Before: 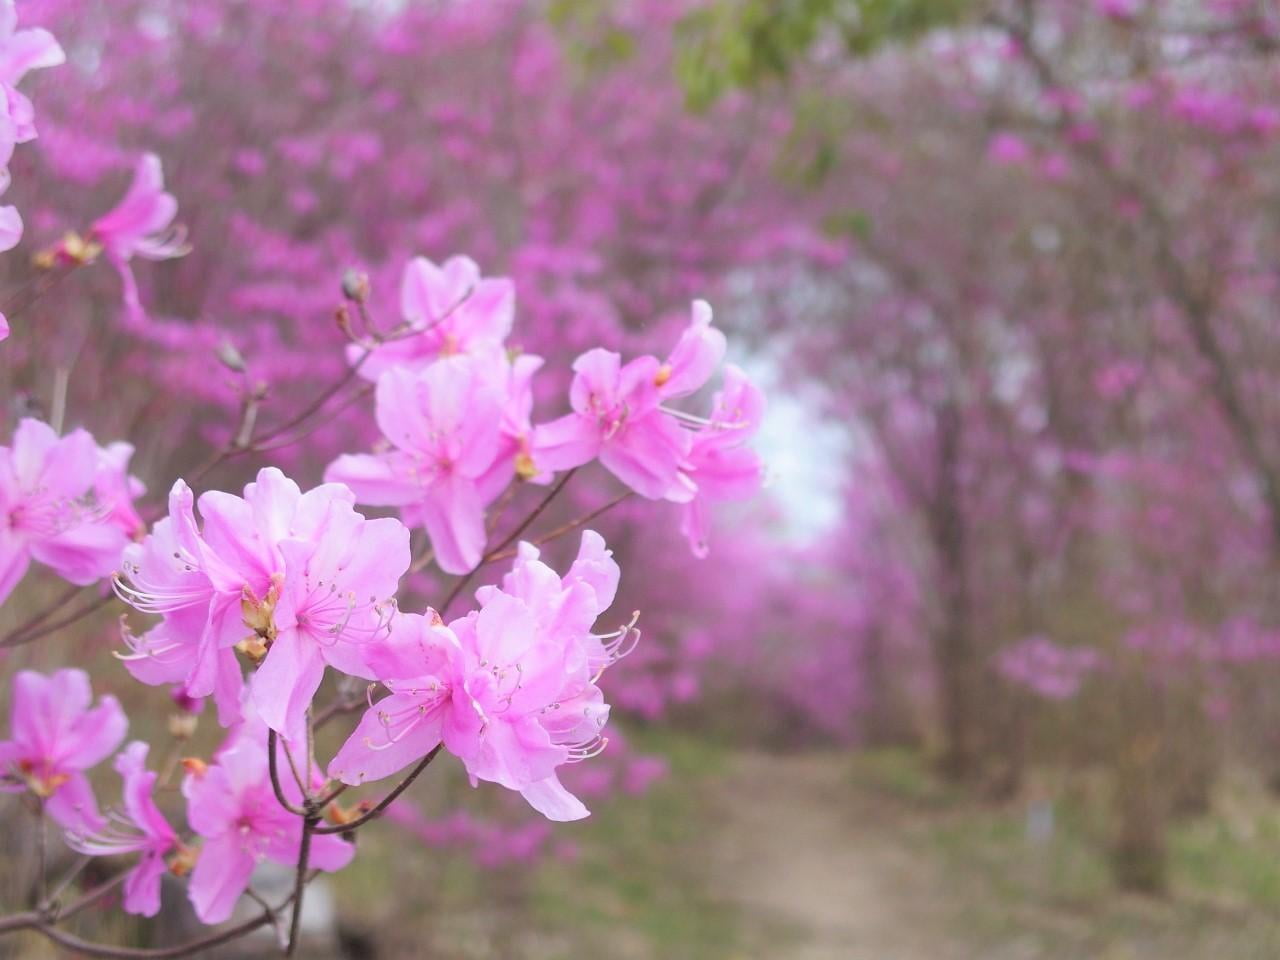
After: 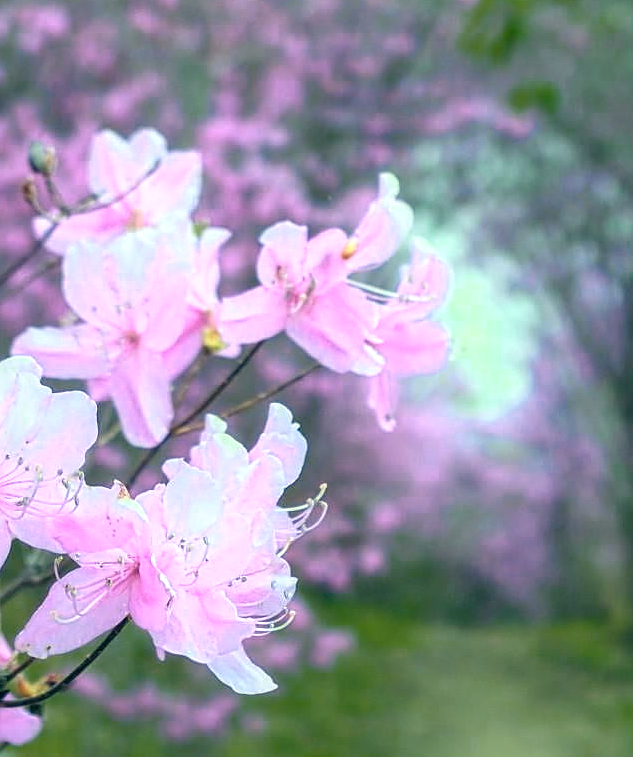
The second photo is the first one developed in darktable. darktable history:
crop and rotate: angle 0.019°, left 24.453%, top 13.225%, right 26.059%, bottom 7.833%
color correction: highlights a* -20, highlights b* 9.79, shadows a* -19.86, shadows b* -10.55
local contrast: highlights 21%, detail 150%
sharpen: on, module defaults
color zones: curves: ch0 [(0.099, 0.624) (0.257, 0.596) (0.384, 0.376) (0.529, 0.492) (0.697, 0.564) (0.768, 0.532) (0.908, 0.644)]; ch1 [(0.112, 0.564) (0.254, 0.612) (0.432, 0.676) (0.592, 0.456) (0.743, 0.684) (0.888, 0.536)]; ch2 [(0.25, 0.5) (0.469, 0.36) (0.75, 0.5)]
